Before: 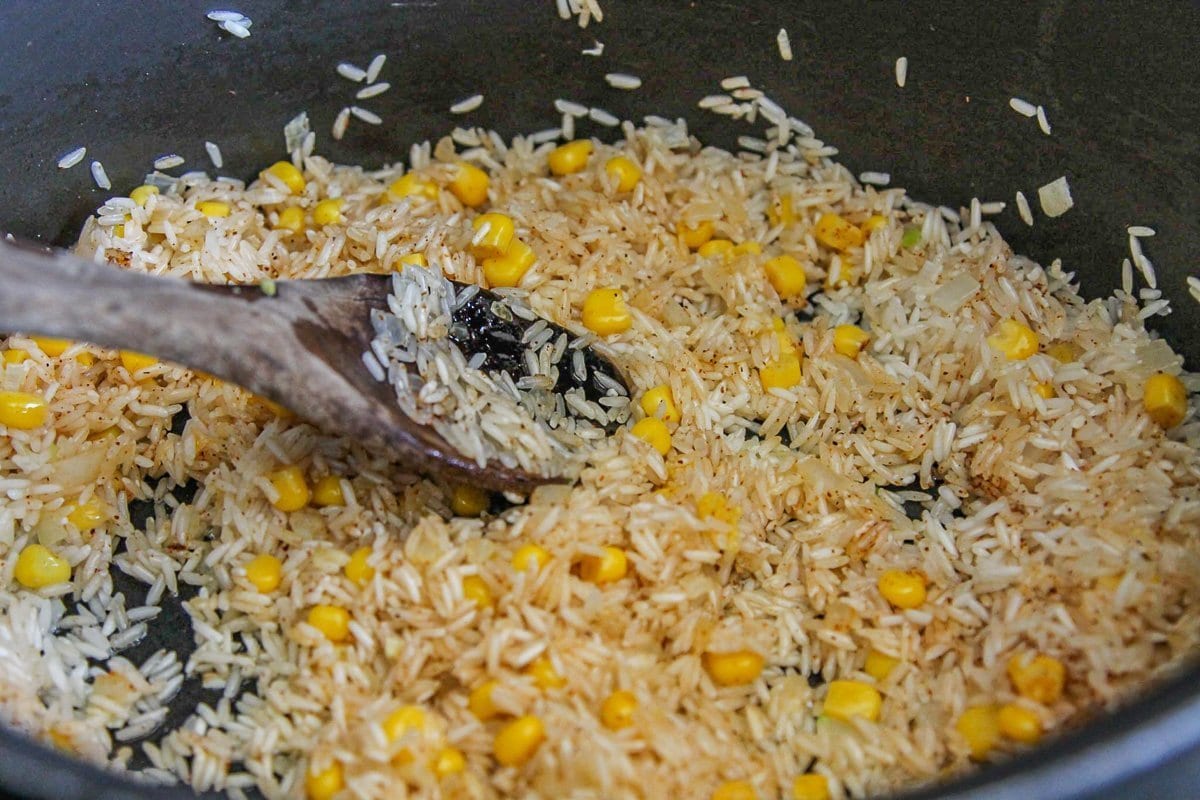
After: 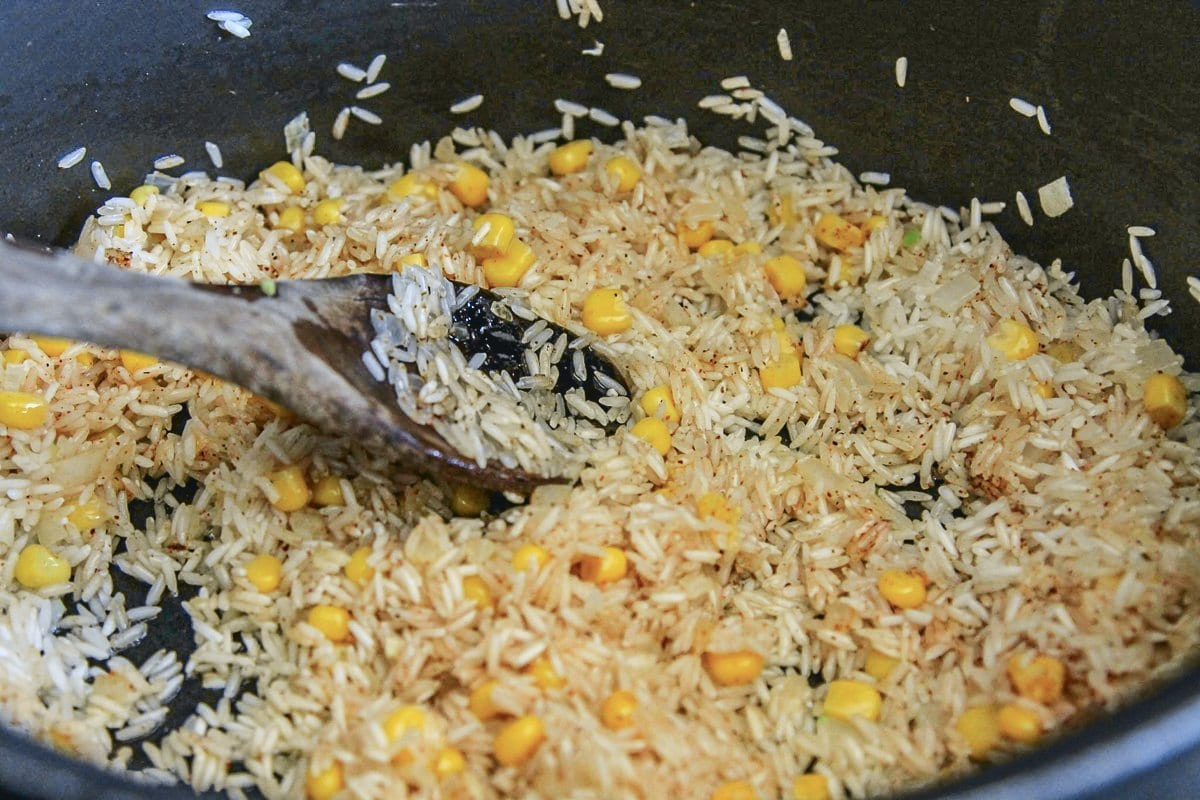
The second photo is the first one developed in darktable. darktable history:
tone curve: curves: ch0 [(0, 0.039) (0.104, 0.103) (0.273, 0.267) (0.448, 0.487) (0.704, 0.761) (0.886, 0.922) (0.994, 0.971)]; ch1 [(0, 0) (0.335, 0.298) (0.446, 0.413) (0.485, 0.487) (0.515, 0.503) (0.566, 0.563) (0.641, 0.655) (1, 1)]; ch2 [(0, 0) (0.314, 0.301) (0.421, 0.411) (0.502, 0.494) (0.528, 0.54) (0.557, 0.559) (0.612, 0.605) (0.722, 0.686) (1, 1)], color space Lab, independent channels, preserve colors none
